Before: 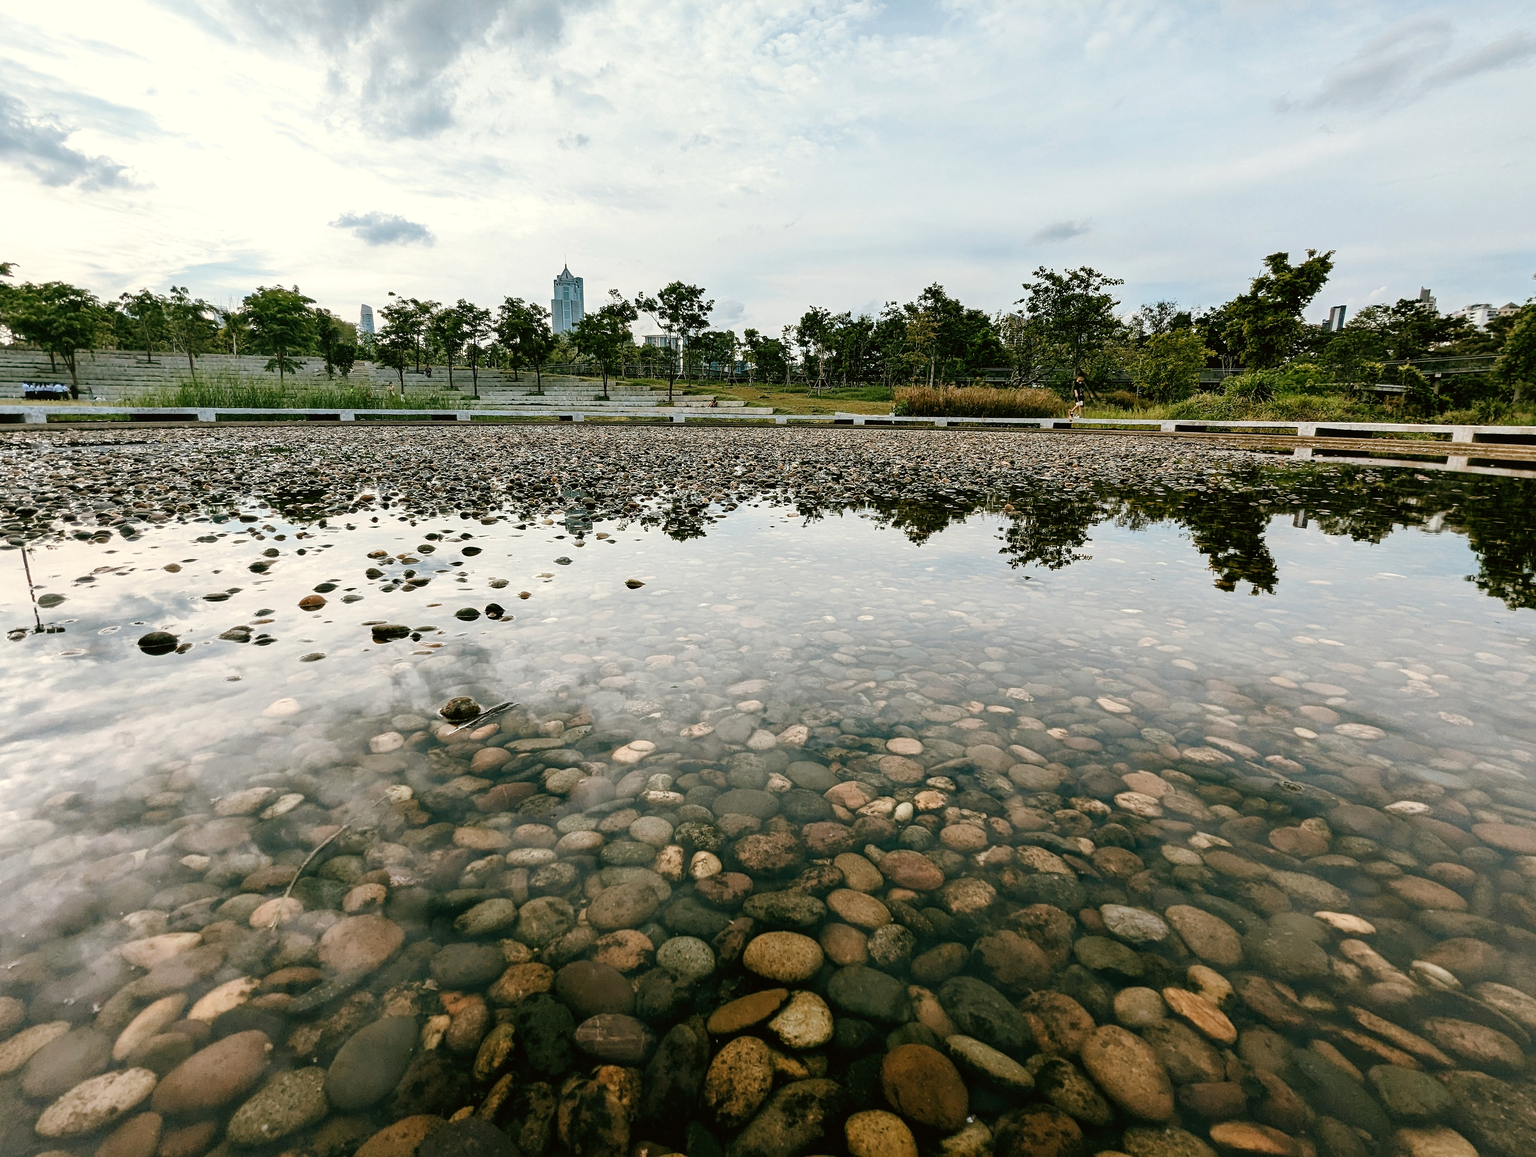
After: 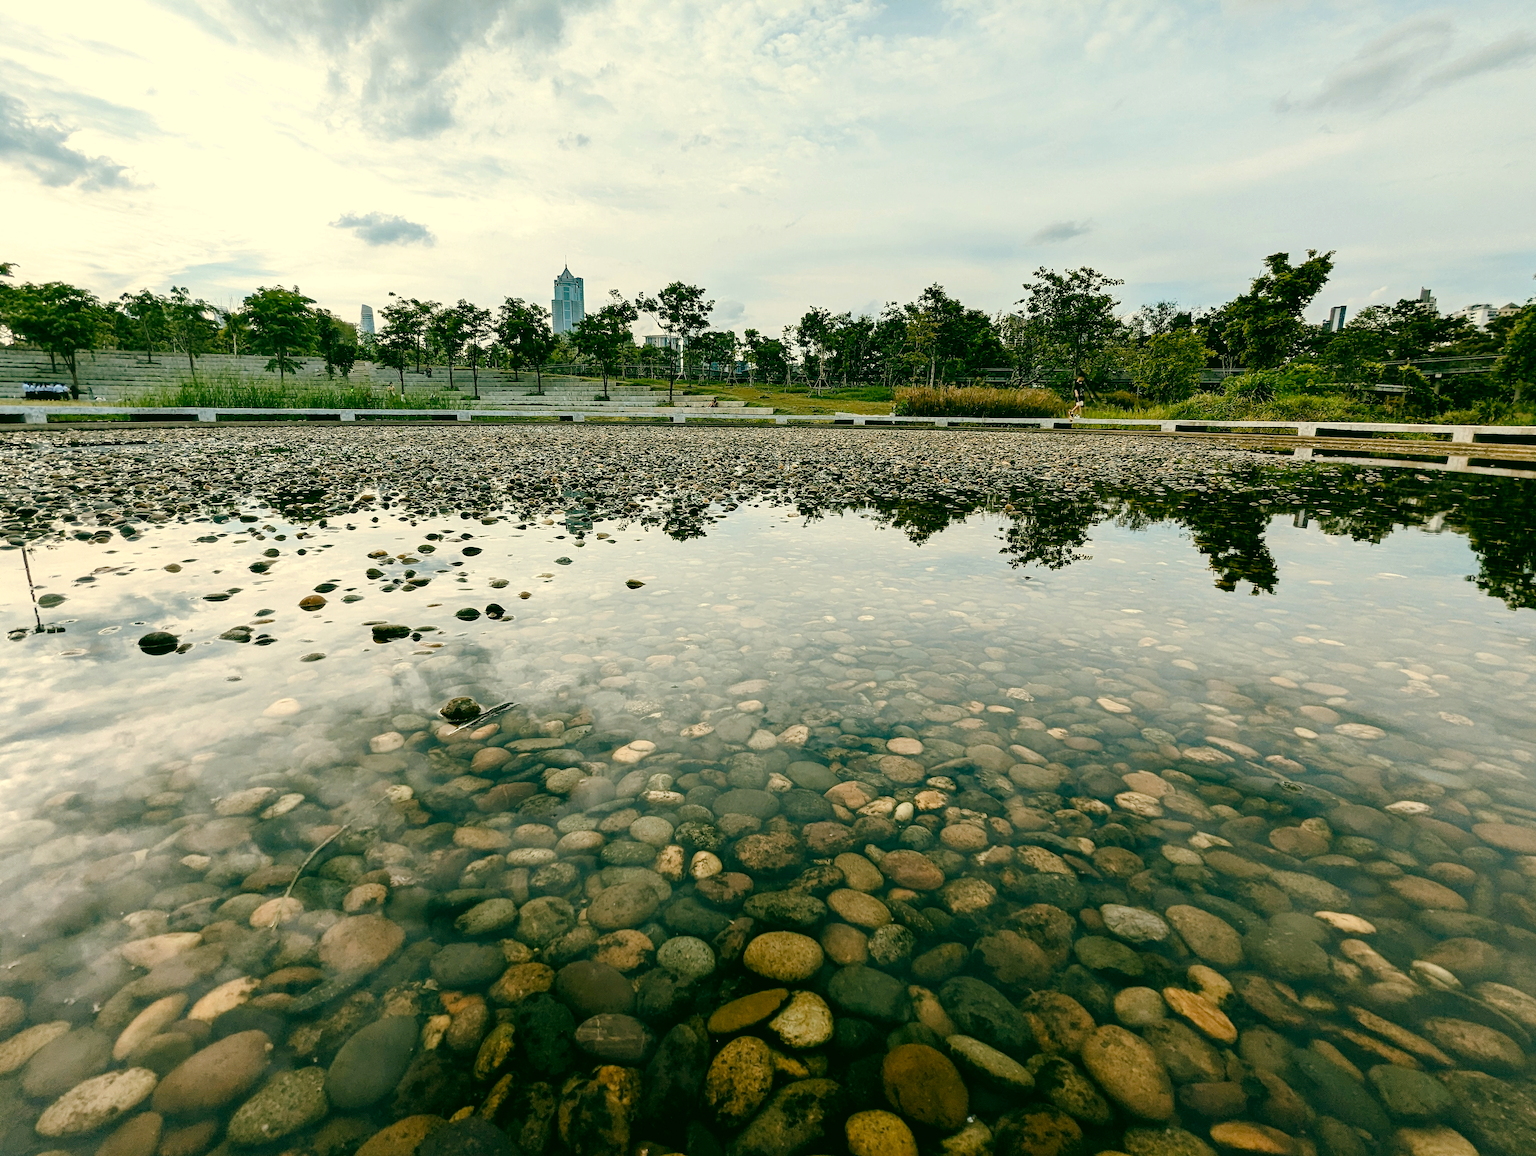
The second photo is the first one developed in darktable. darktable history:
color correction: highlights a* -0.394, highlights b* 9.4, shadows a* -9.07, shadows b* 0.633
color balance rgb: shadows lift › chroma 2.049%, shadows lift › hue 215.23°, linear chroma grading › global chroma 15.022%, perceptual saturation grading › global saturation -0.641%
